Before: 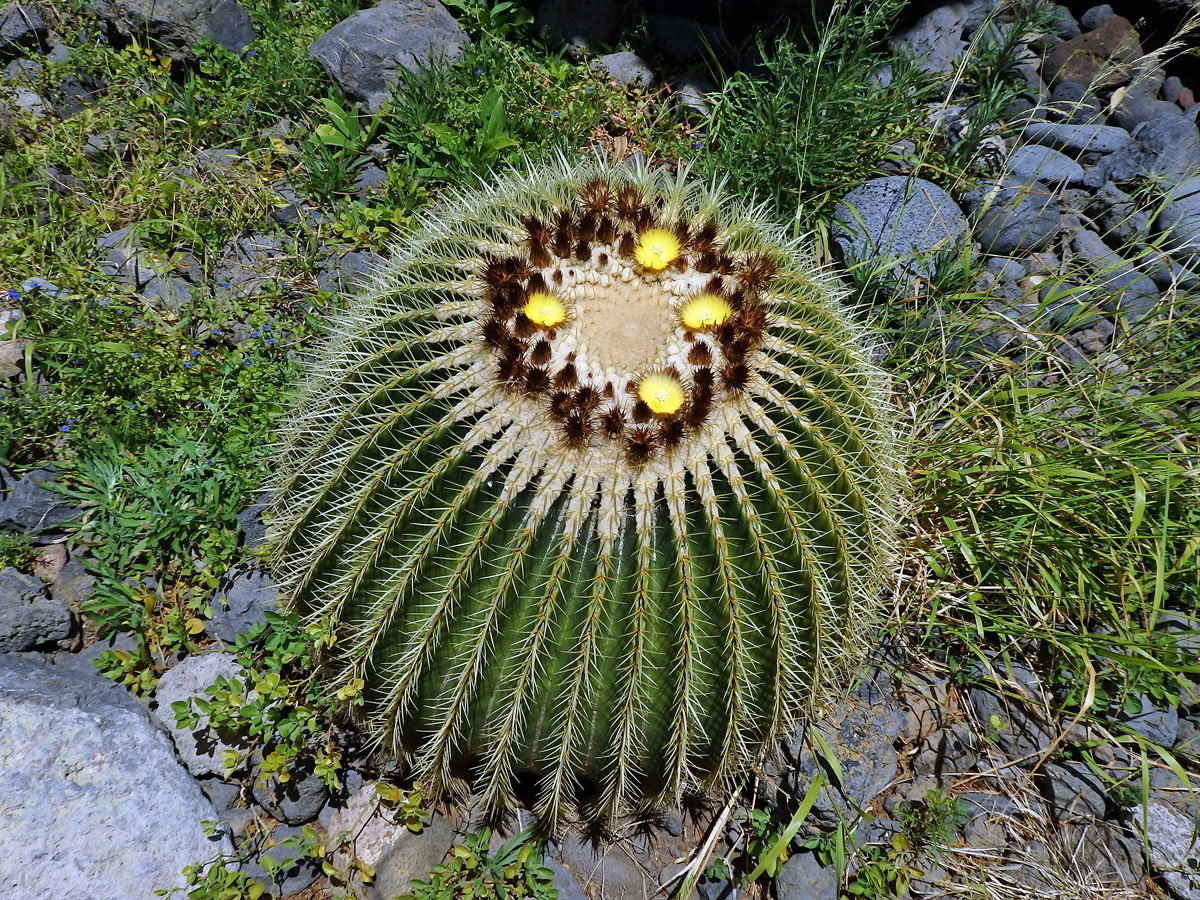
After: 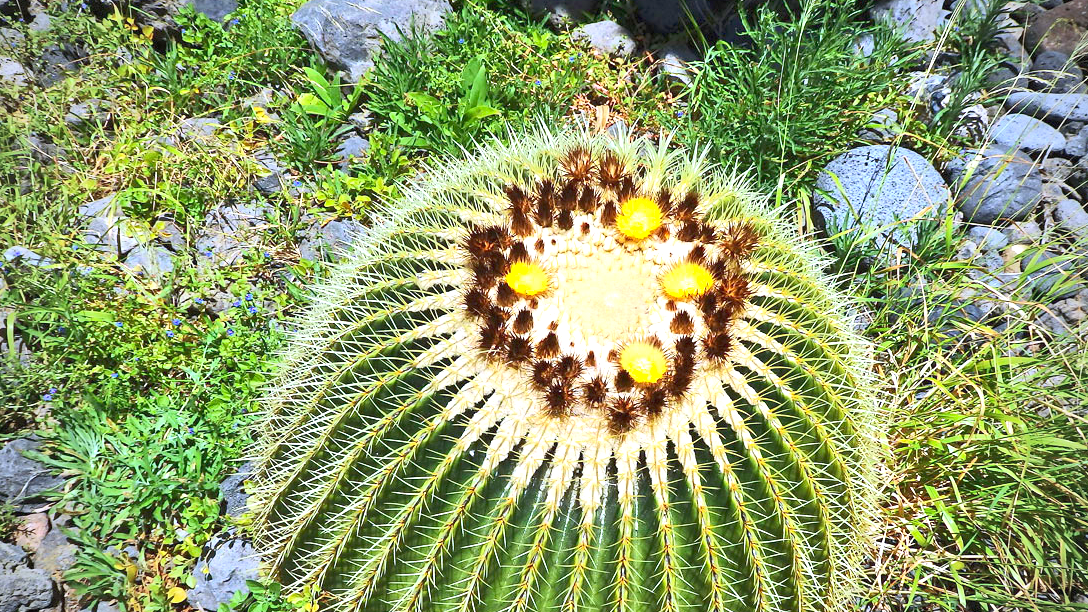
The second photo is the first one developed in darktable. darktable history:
crop: left 1.509%, top 3.452%, right 7.696%, bottom 28.452%
rgb curve: curves: ch0 [(0, 0) (0.093, 0.159) (0.241, 0.265) (0.414, 0.42) (1, 1)], compensate middle gray true, preserve colors basic power
exposure: black level correction 0, exposure 1.1 EV, compensate highlight preservation false
vignetting: on, module defaults
contrast brightness saturation: contrast 0.2, brightness 0.16, saturation 0.22
